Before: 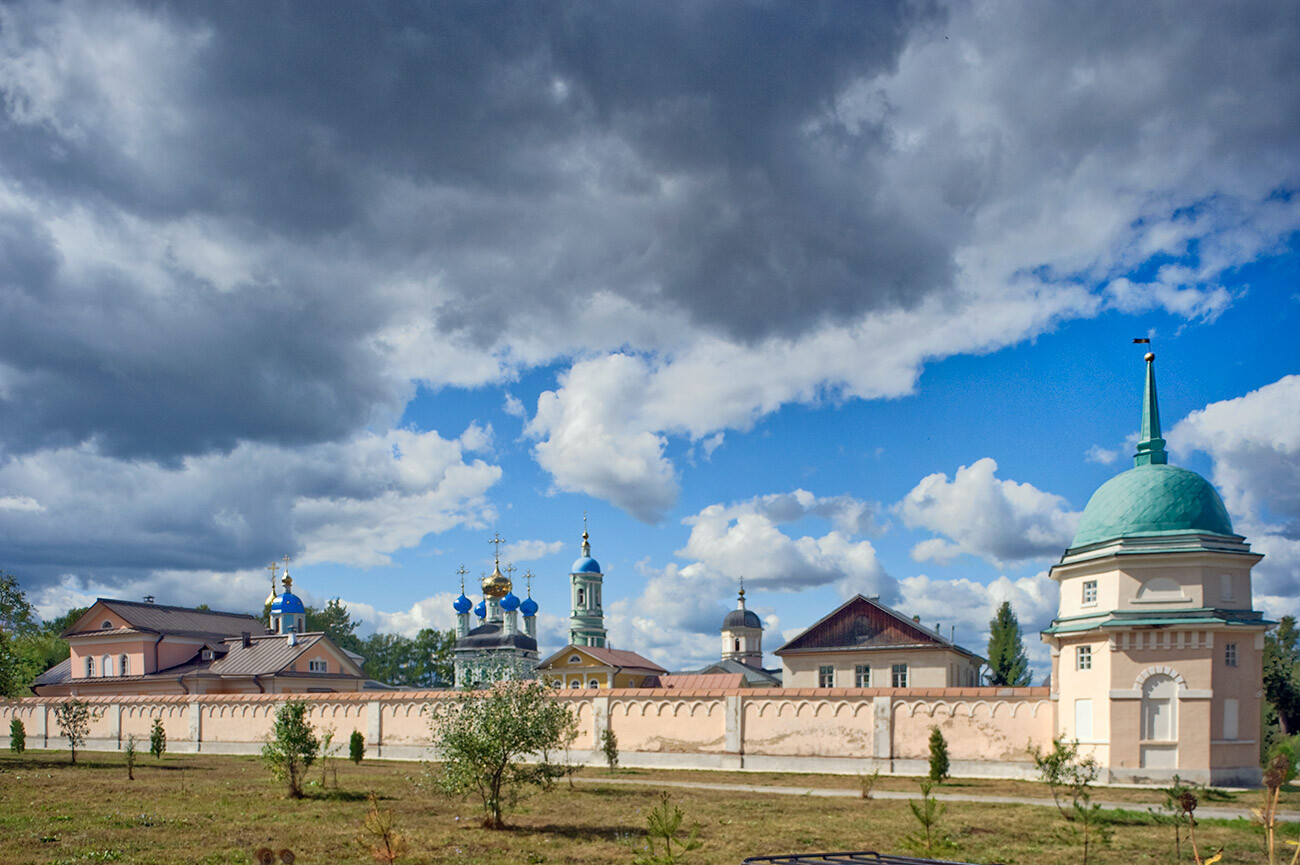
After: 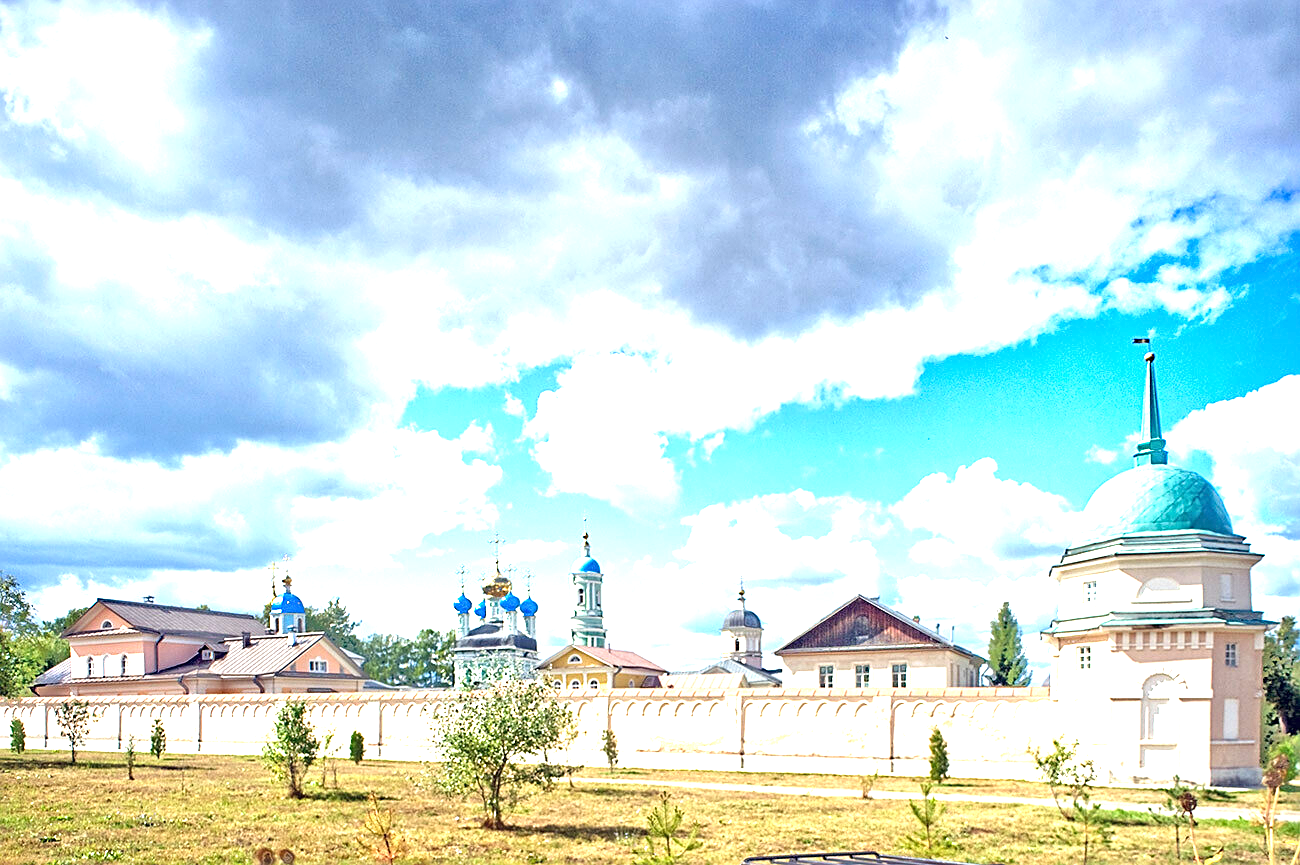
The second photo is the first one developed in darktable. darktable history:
exposure: exposure 2 EV, compensate highlight preservation false
sharpen: on, module defaults
